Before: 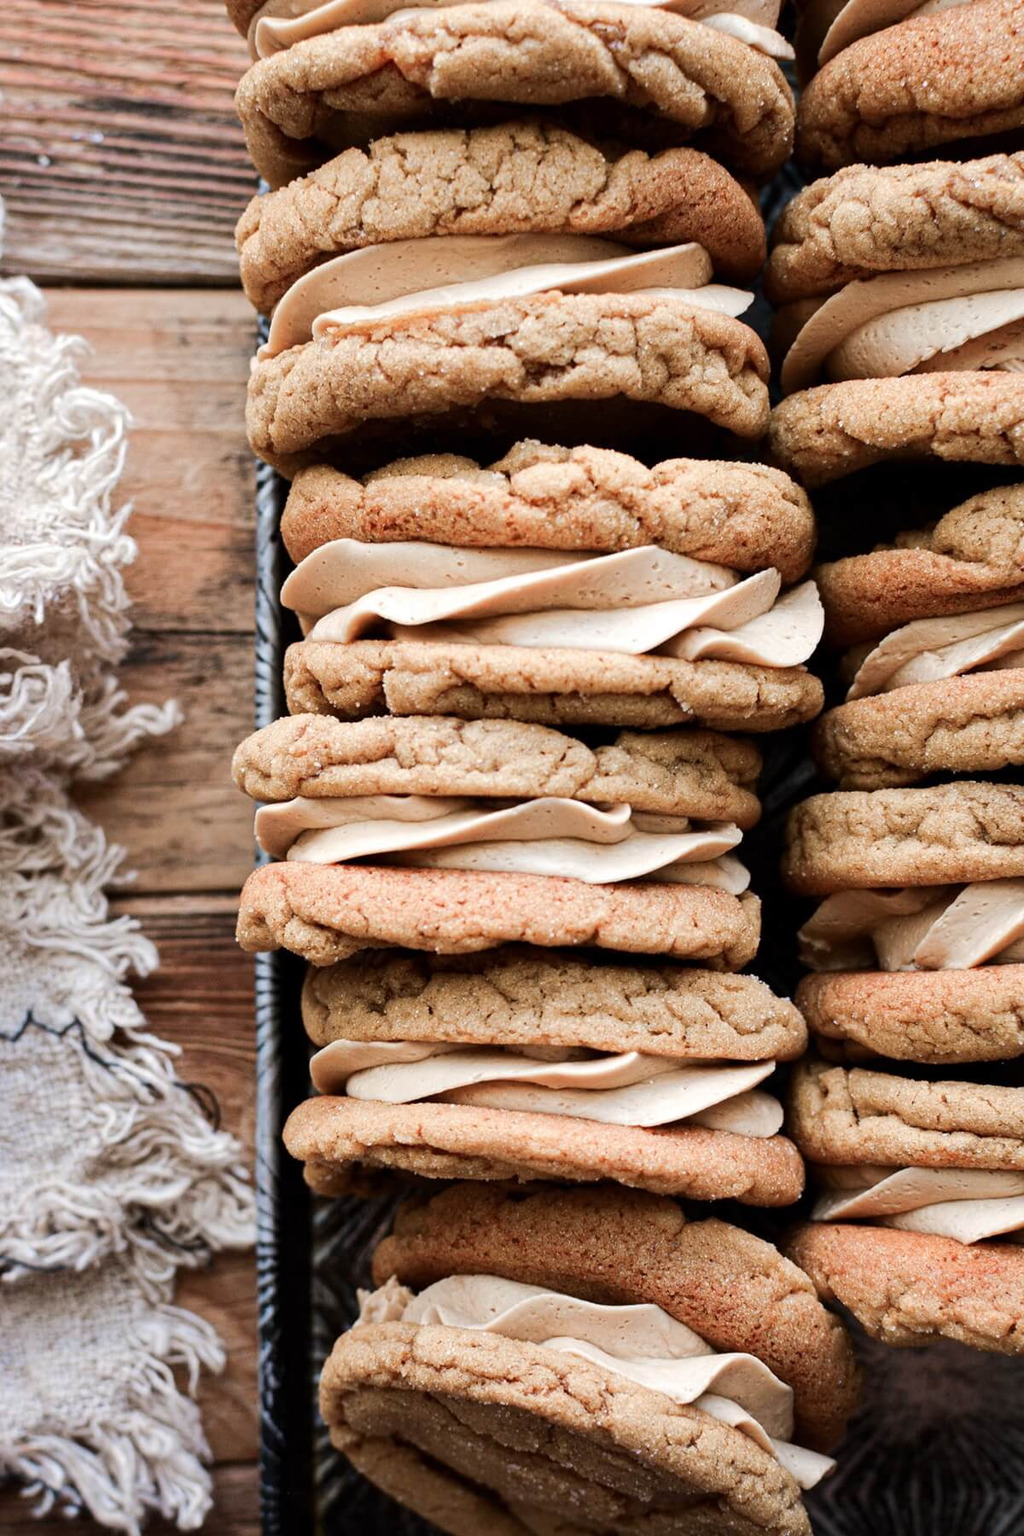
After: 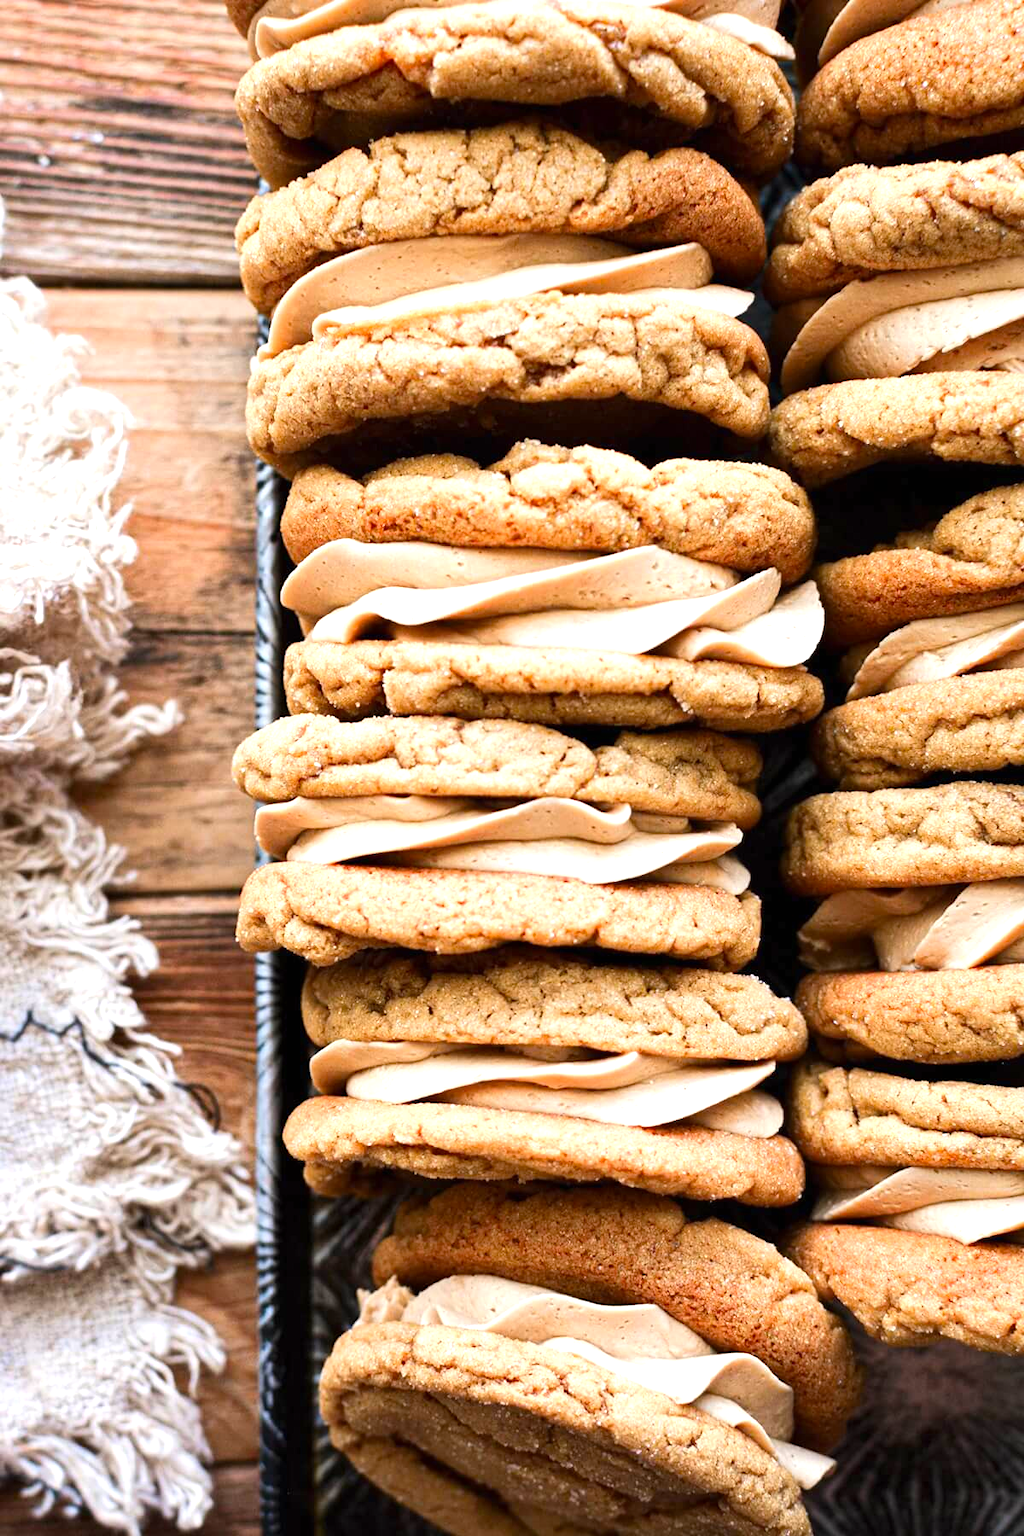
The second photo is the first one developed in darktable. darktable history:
exposure: black level correction 0, exposure 0.7 EV, compensate exposure bias true, compensate highlight preservation false
color balance: output saturation 120%
